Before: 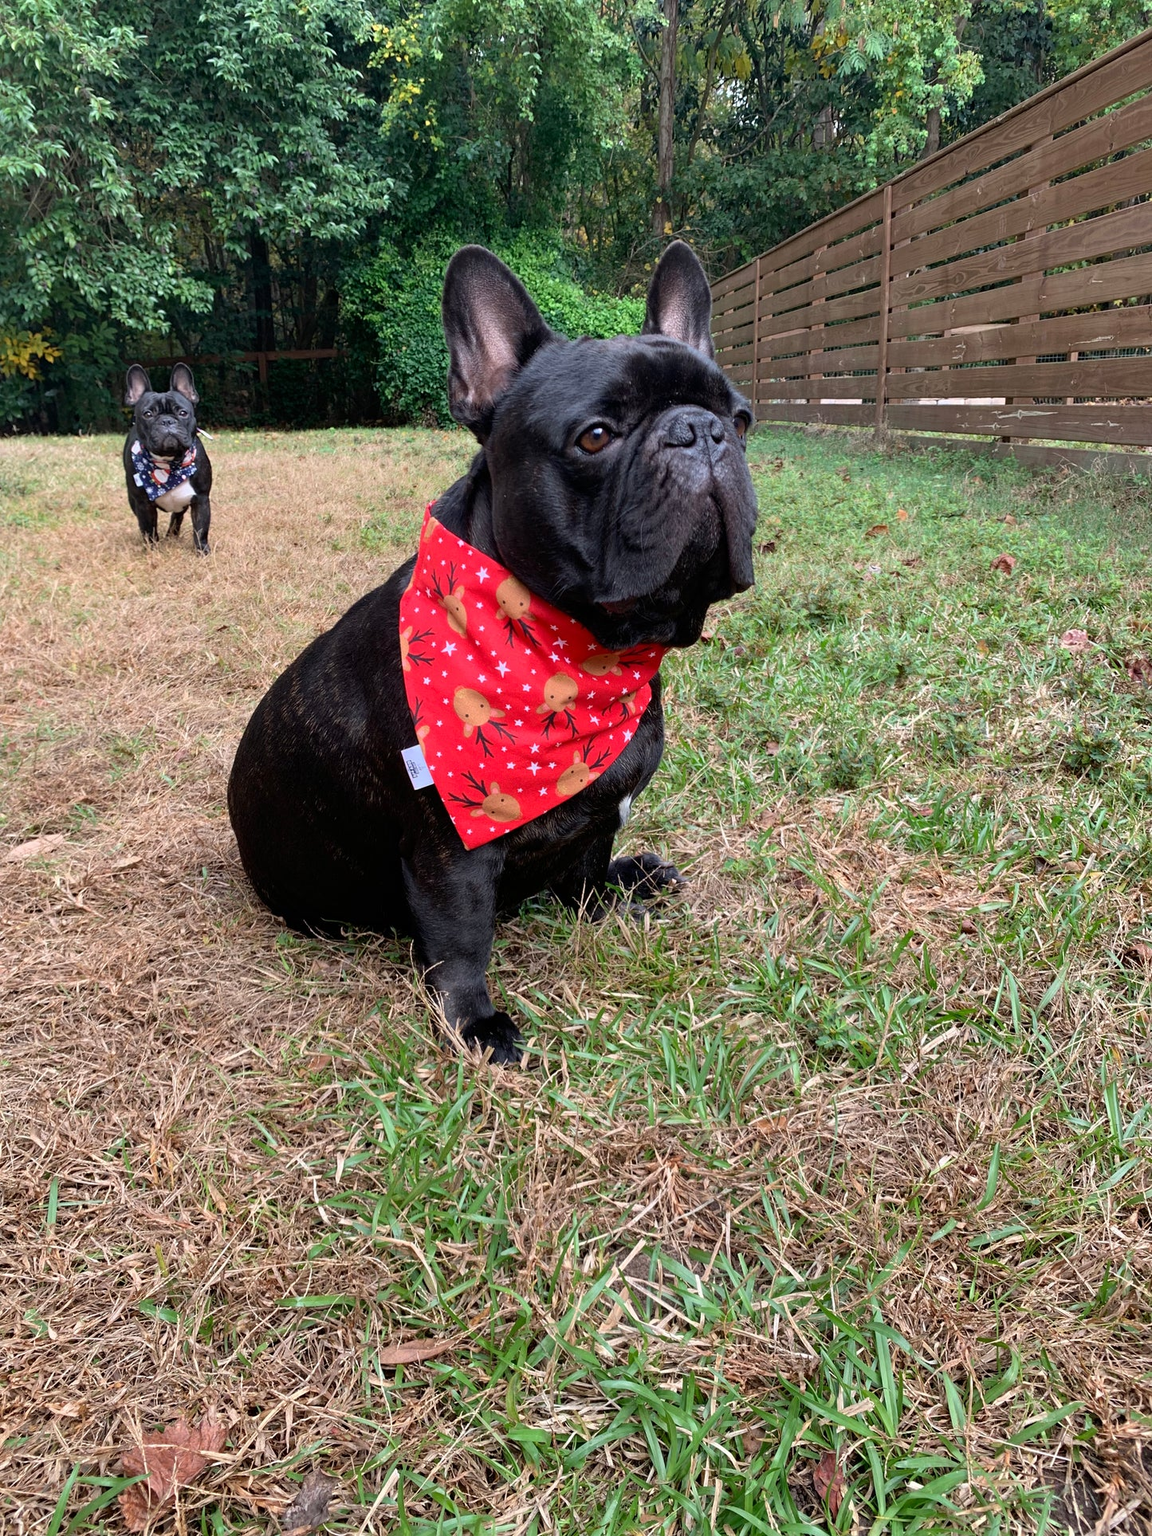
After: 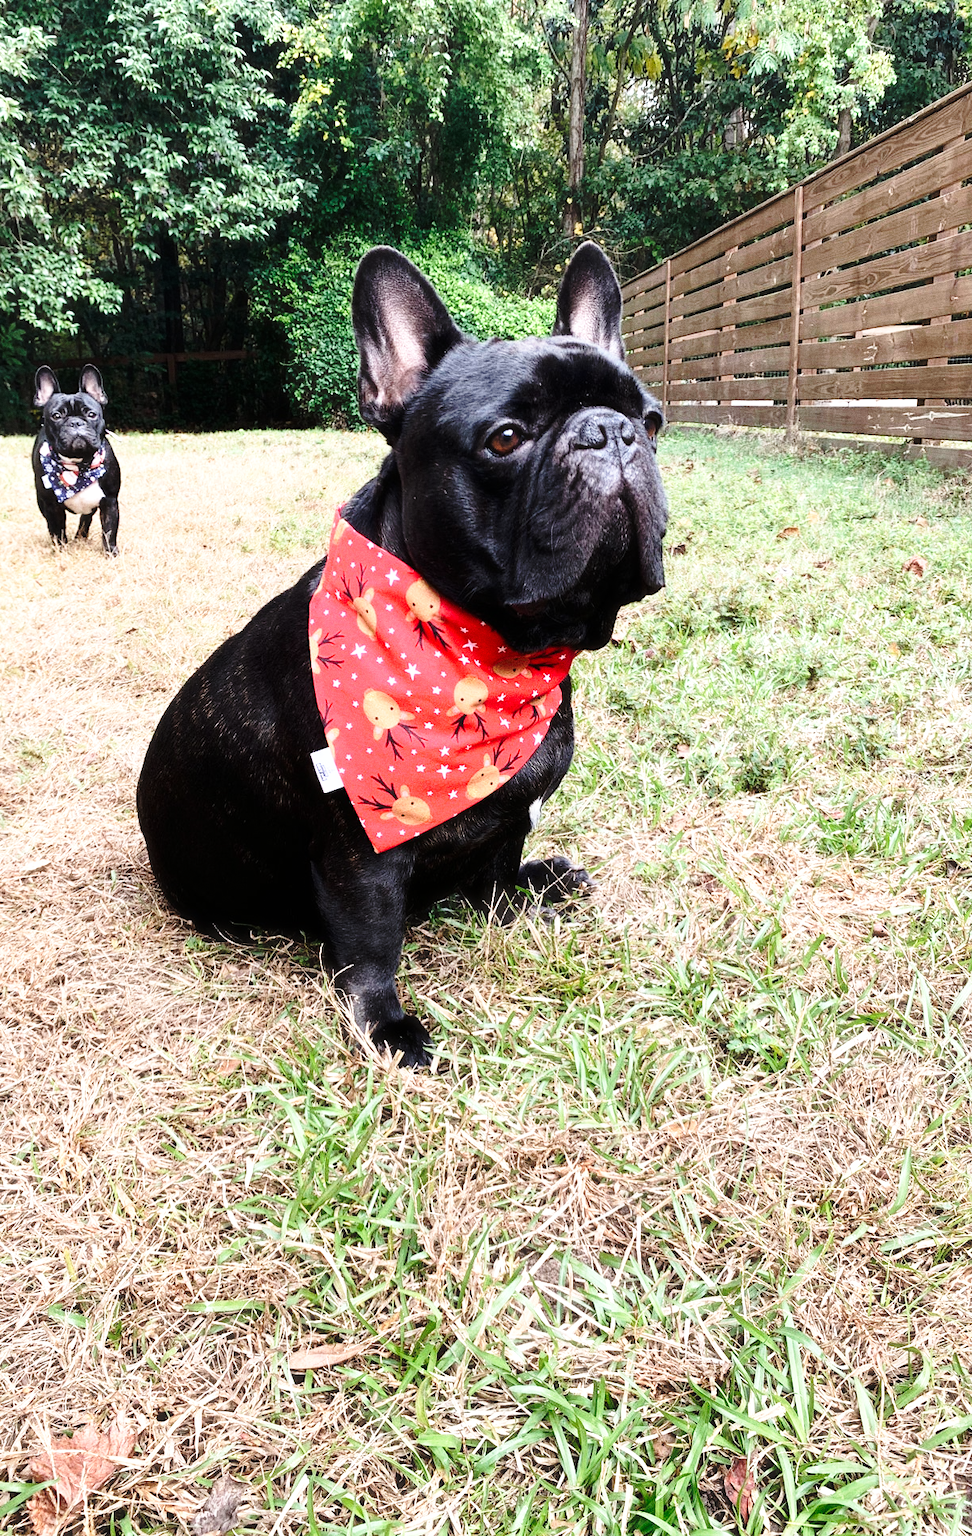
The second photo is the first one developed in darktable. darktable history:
grain: coarseness 0.47 ISO
base curve: curves: ch0 [(0, 0) (0.036, 0.037) (0.121, 0.228) (0.46, 0.76) (0.859, 0.983) (1, 1)], preserve colors none
haze removal: strength -0.1, adaptive false
tone equalizer: -8 EV -0.75 EV, -7 EV -0.7 EV, -6 EV -0.6 EV, -5 EV -0.4 EV, -3 EV 0.4 EV, -2 EV 0.6 EV, -1 EV 0.7 EV, +0 EV 0.75 EV, edges refinement/feathering 500, mask exposure compensation -1.57 EV, preserve details no
crop: left 8.026%, right 7.374%
